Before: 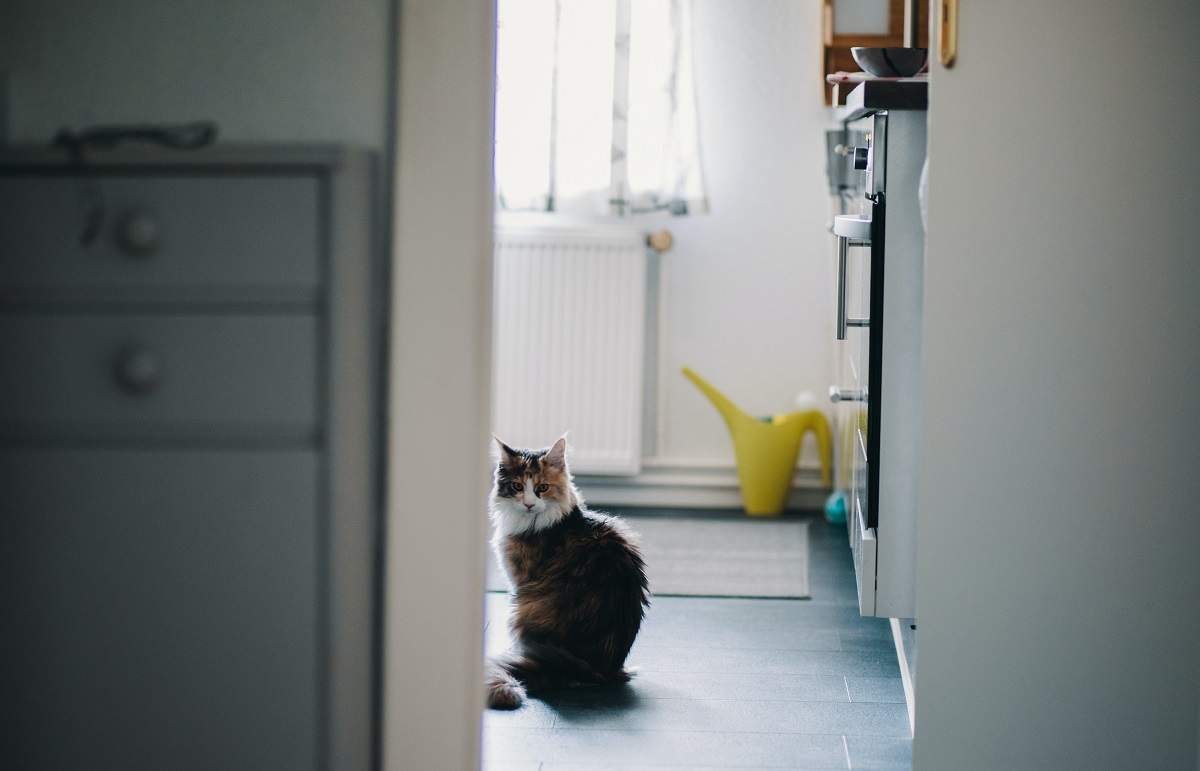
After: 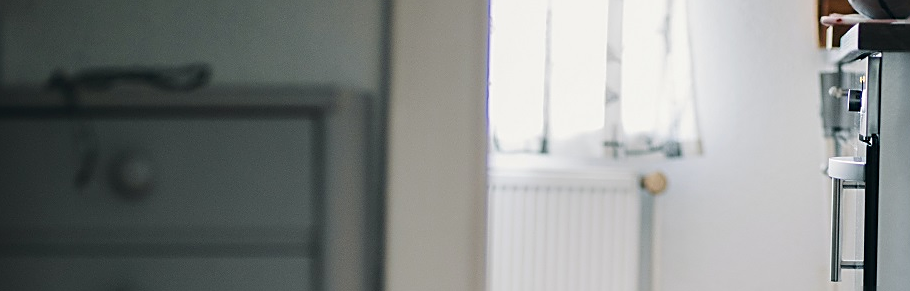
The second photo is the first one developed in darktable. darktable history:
crop: left 0.581%, top 7.626%, right 23.571%, bottom 54.629%
sharpen: on, module defaults
